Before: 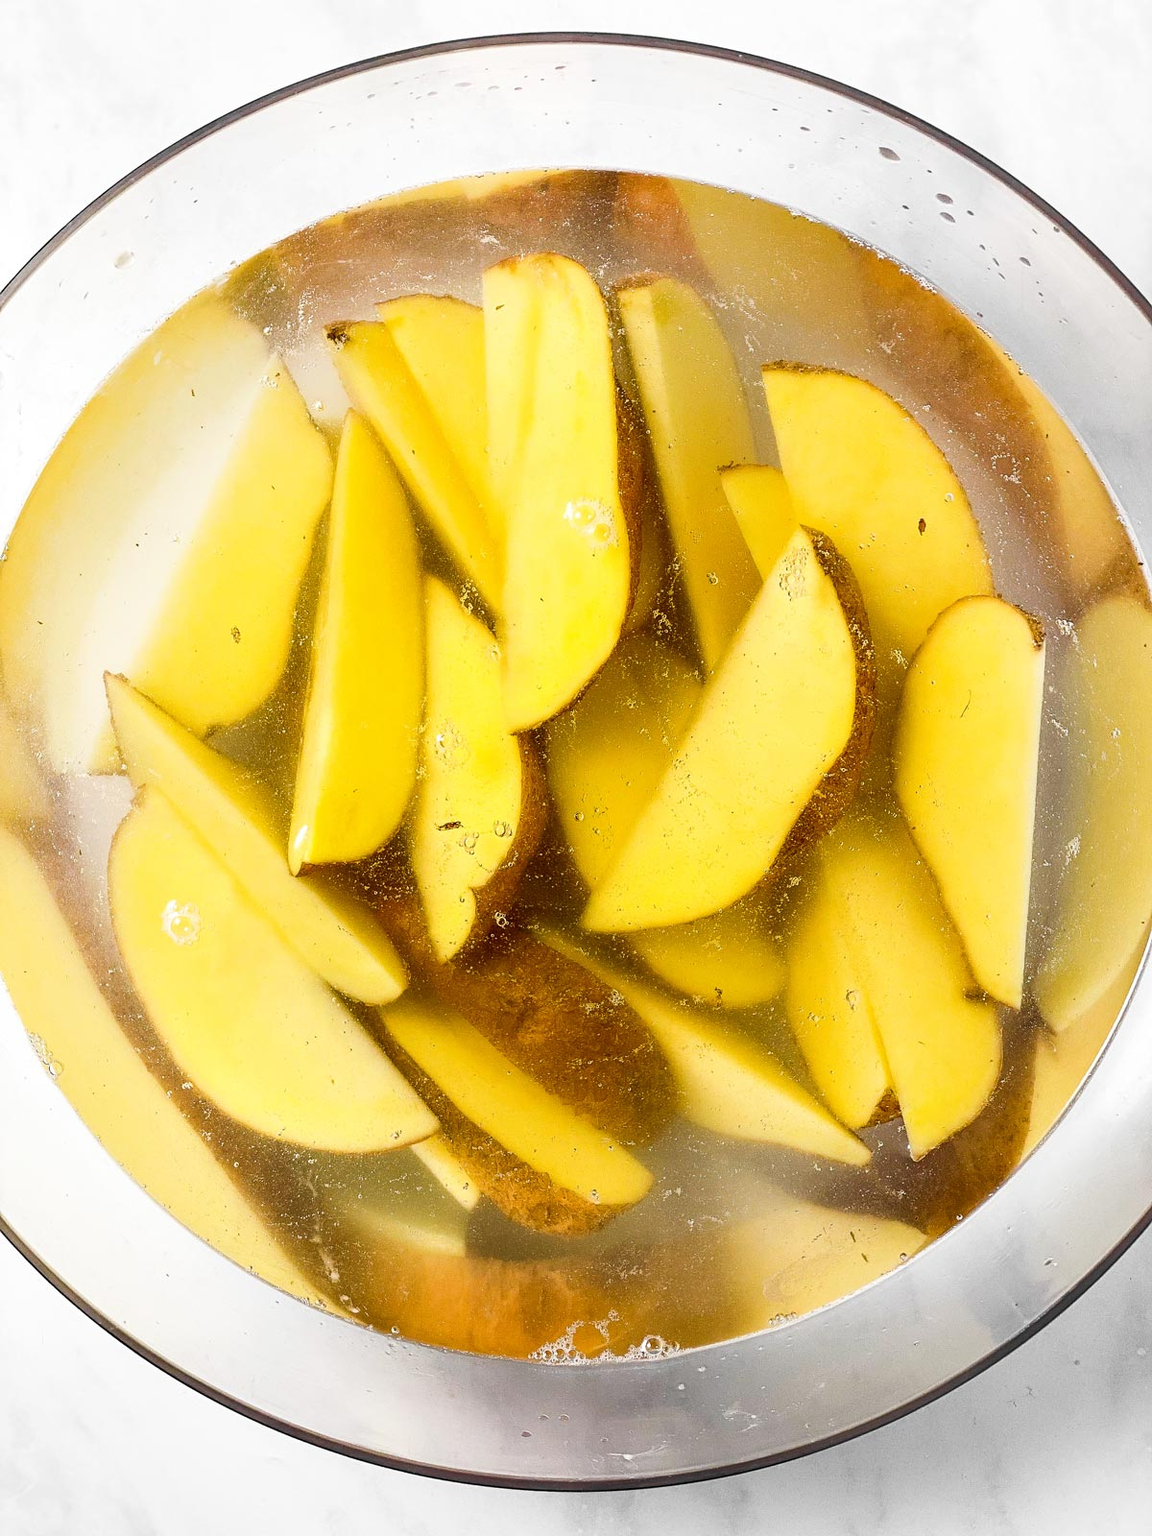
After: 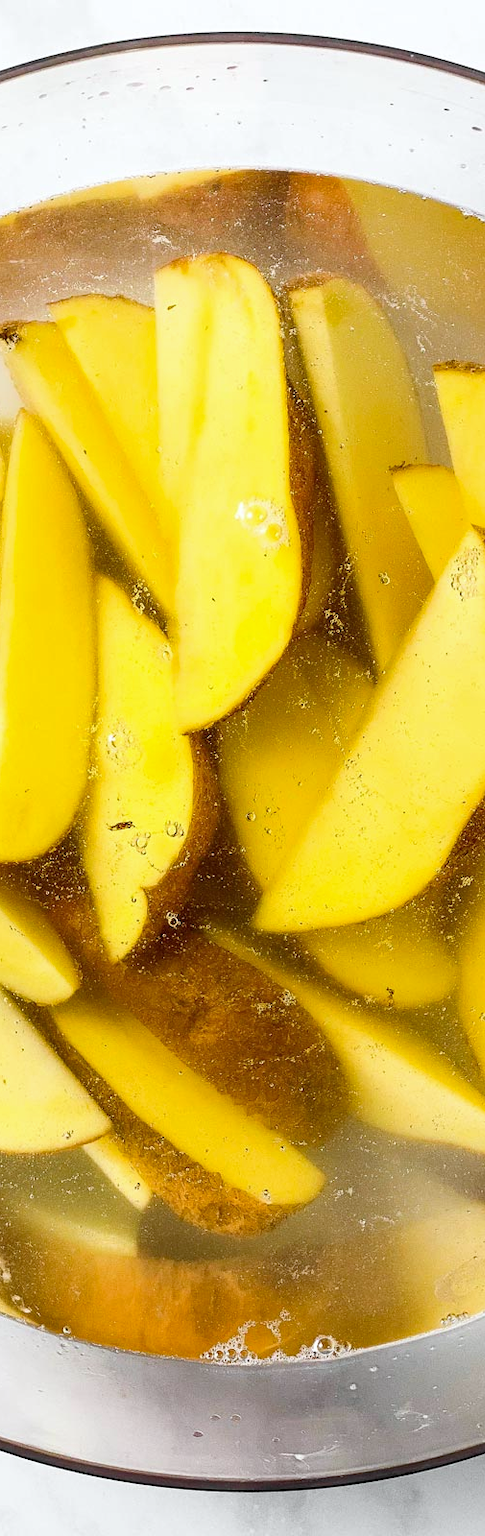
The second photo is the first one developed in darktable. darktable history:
crop: left 28.583%, right 29.231%
haze removal: compatibility mode true, adaptive false
white balance: red 0.986, blue 1.01
